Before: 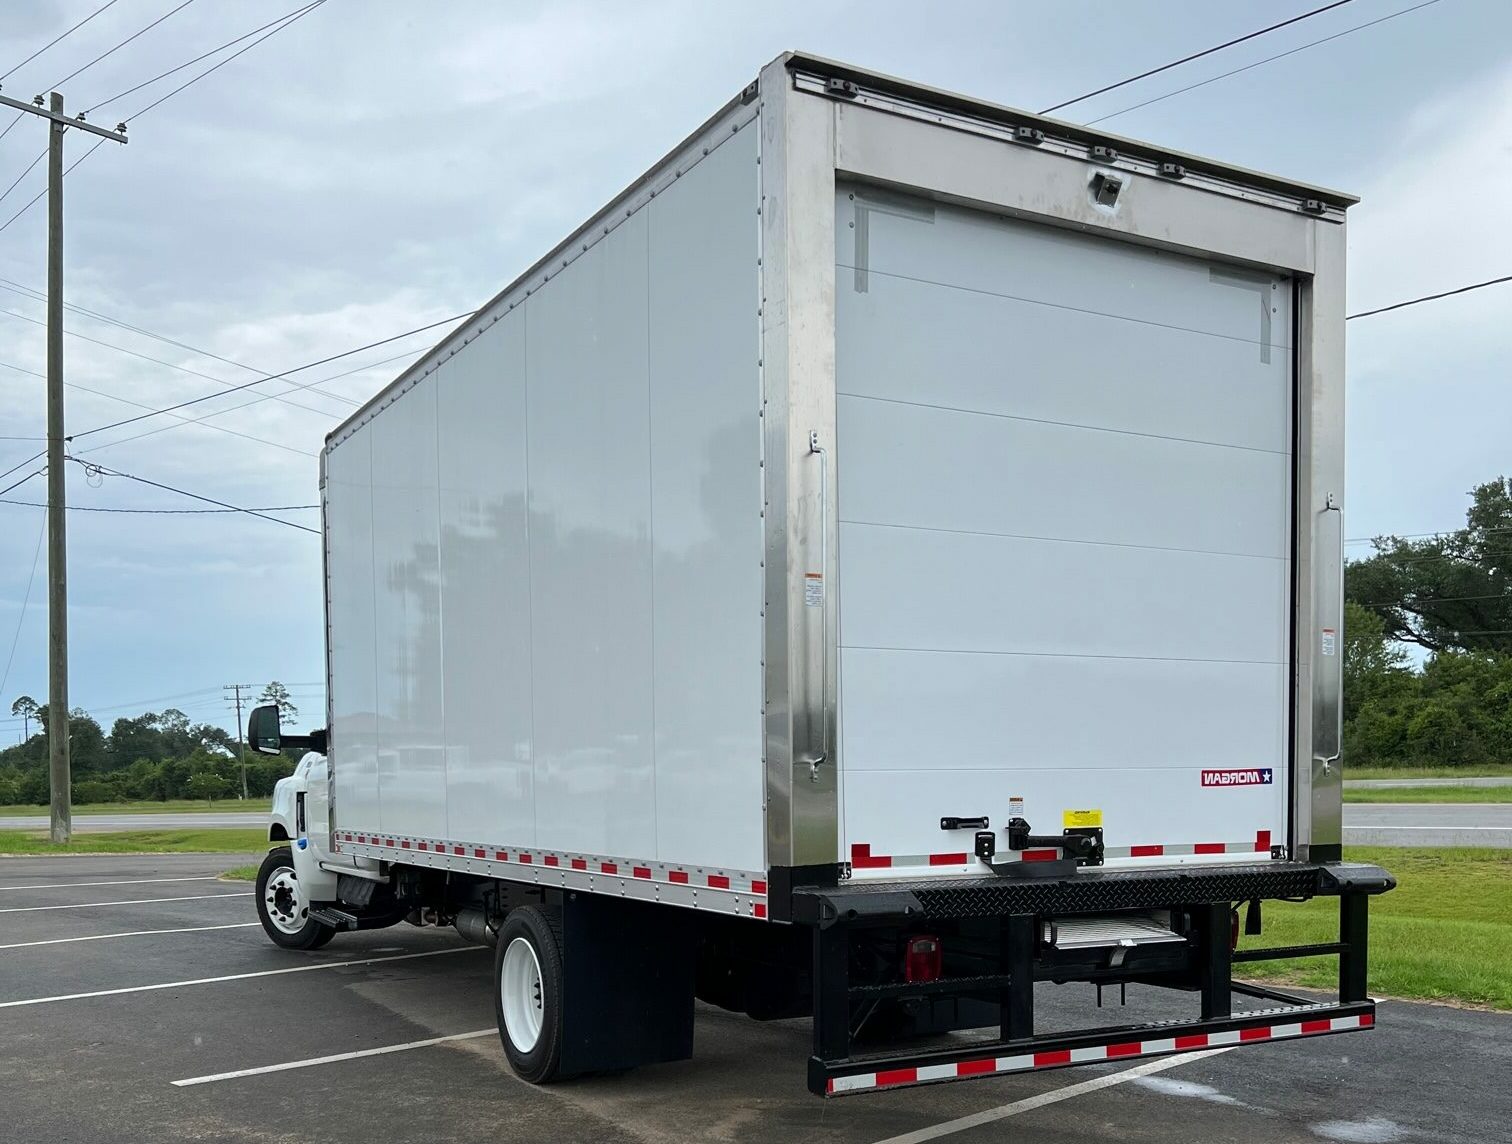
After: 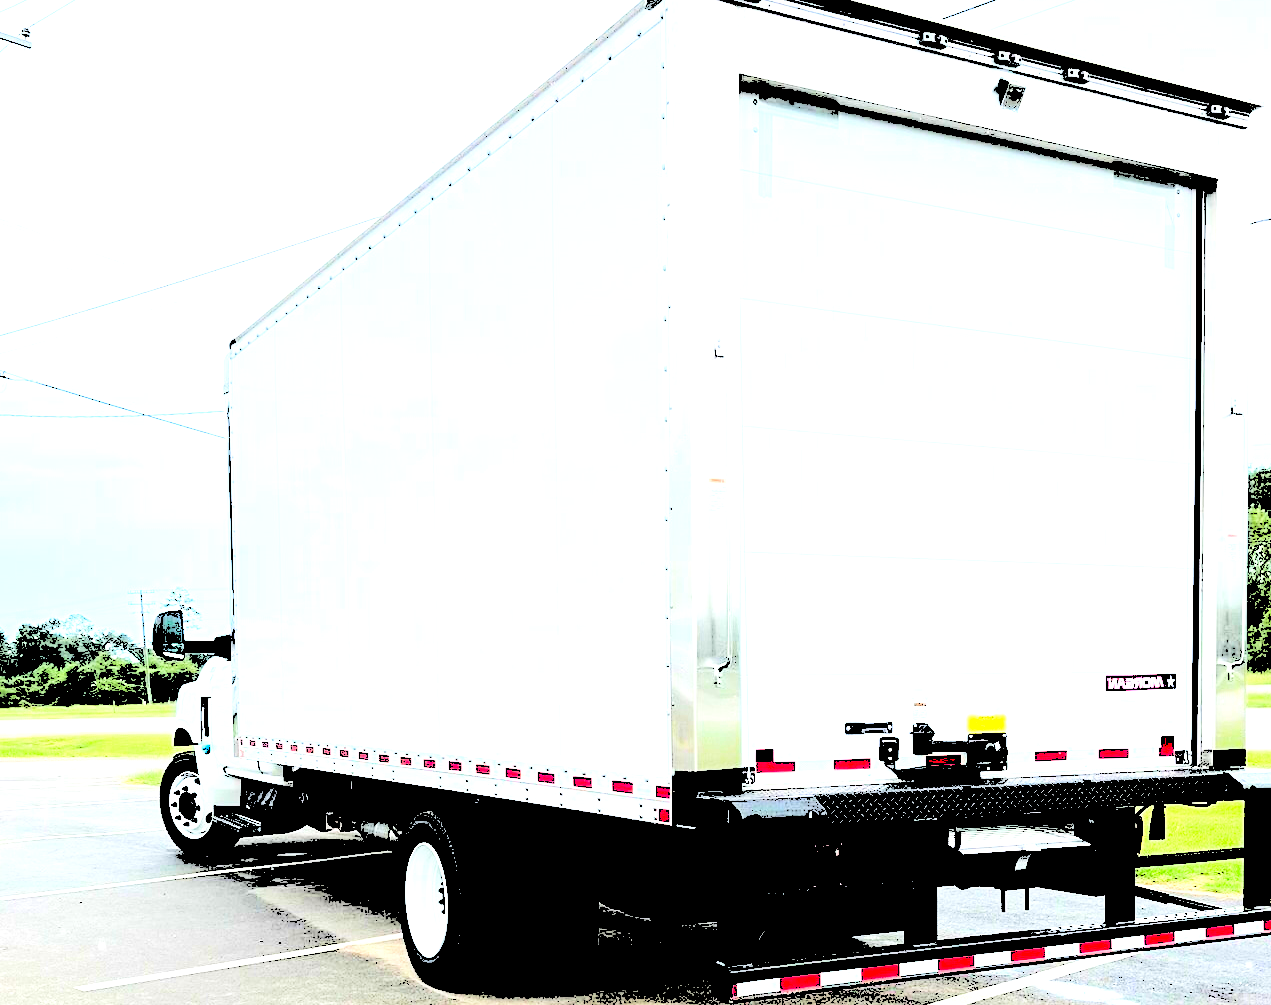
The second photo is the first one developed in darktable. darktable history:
crop: left 6.385%, top 8.341%, right 9.548%, bottom 3.756%
levels: levels [0.246, 0.256, 0.506]
